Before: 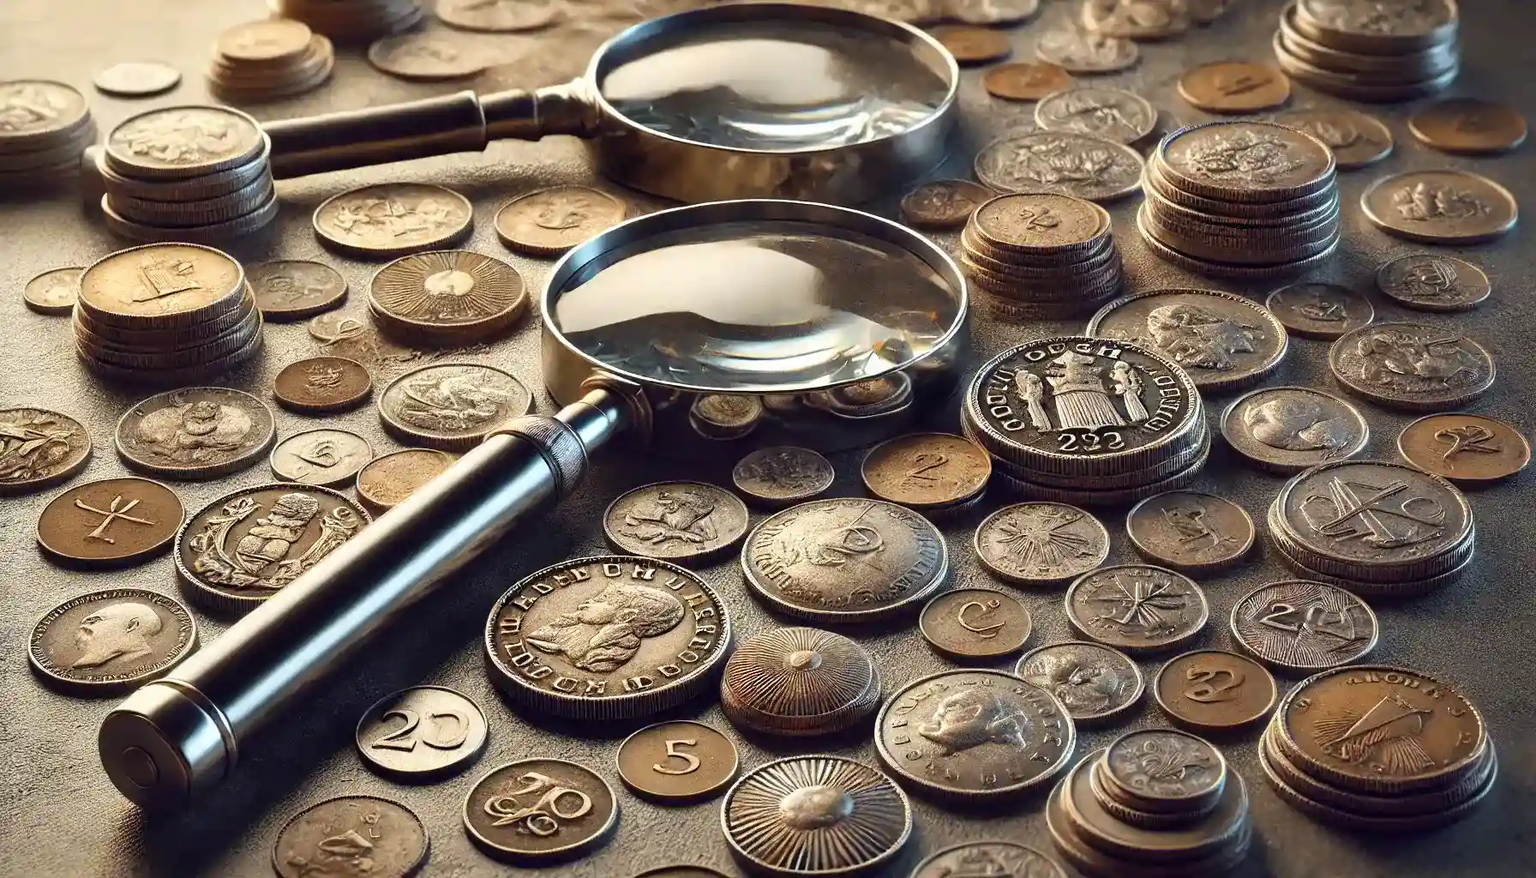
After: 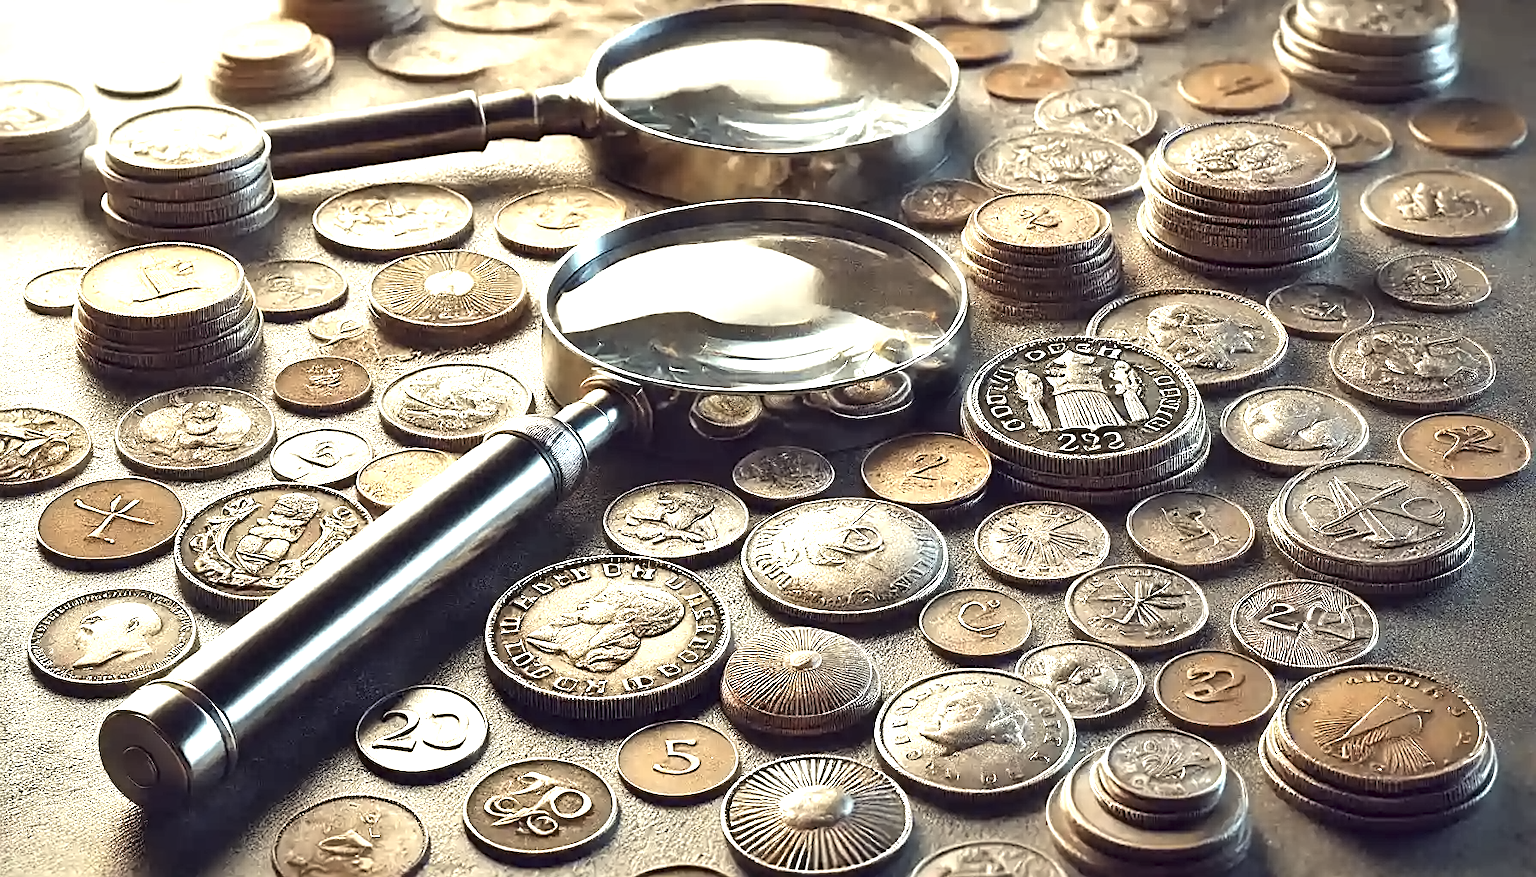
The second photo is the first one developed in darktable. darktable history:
contrast equalizer: y [[0.5 ×6], [0.5 ×6], [0.5 ×6], [0 ×6], [0, 0.039, 0.251, 0.29, 0.293, 0.292]]
contrast brightness saturation: contrast 0.06, brightness -0.01, saturation -0.23
sharpen: on, module defaults
color correction: highlights a* -2.68, highlights b* 2.57
exposure: black level correction 0, exposure 1.2 EV, compensate exposure bias true, compensate highlight preservation false
